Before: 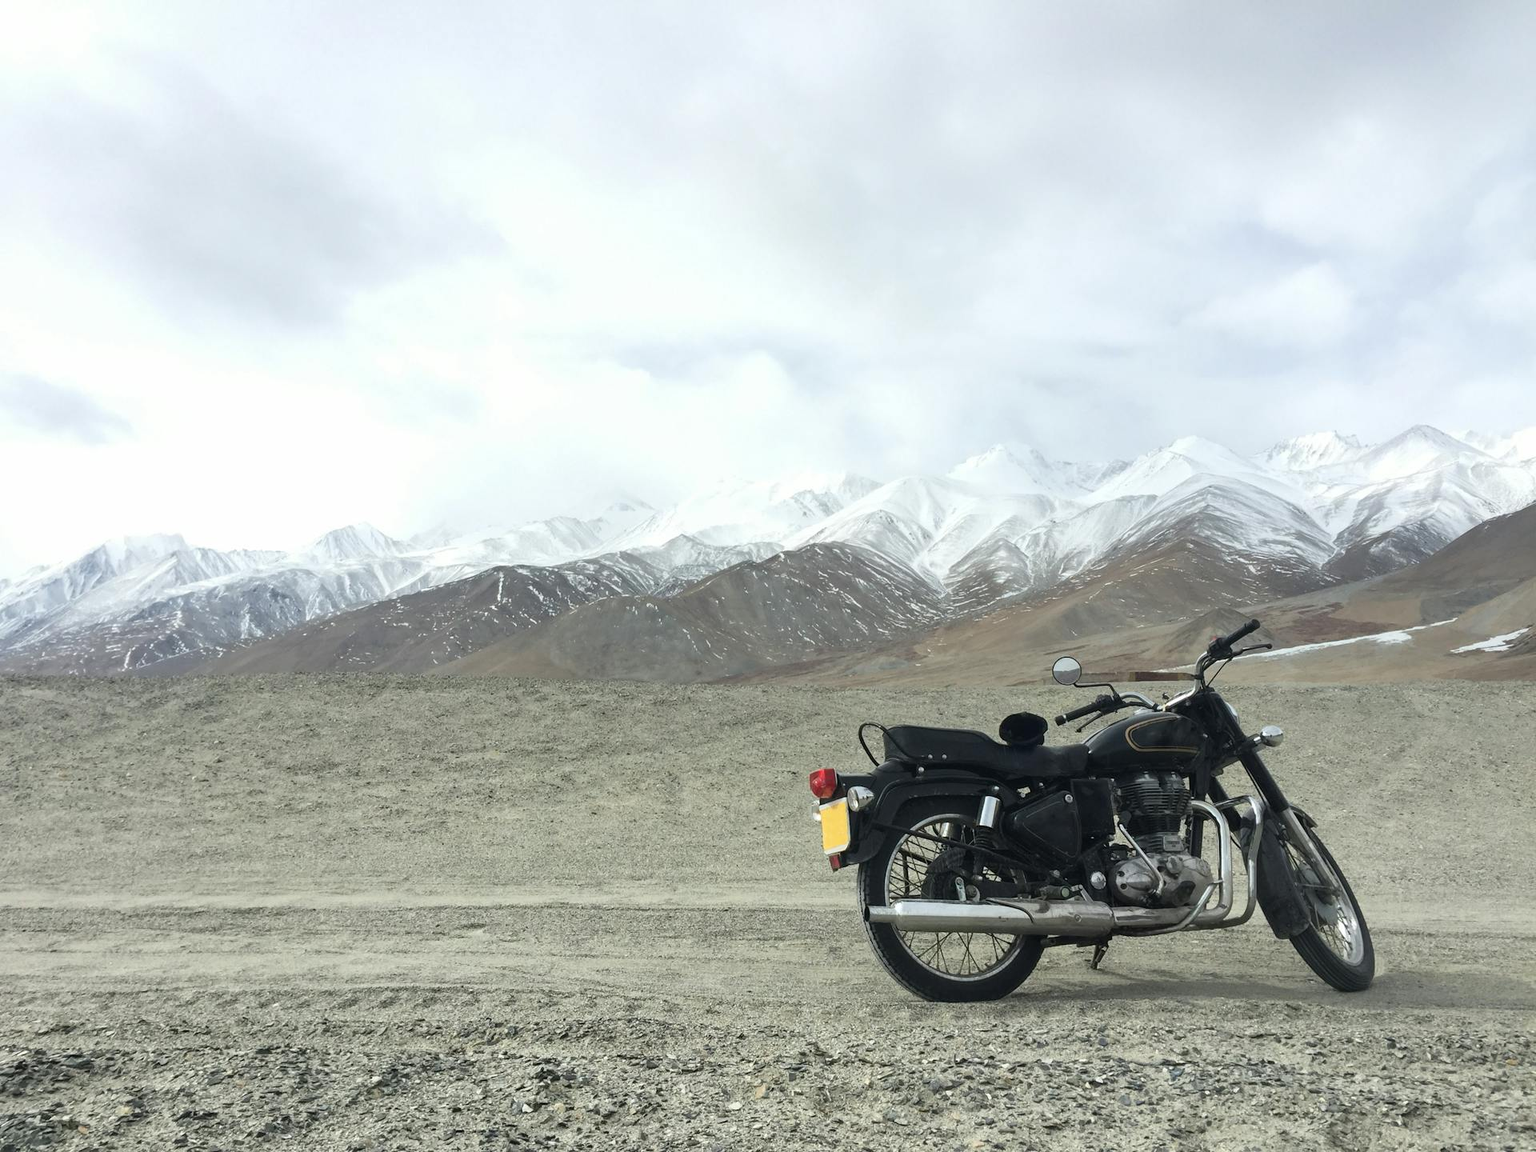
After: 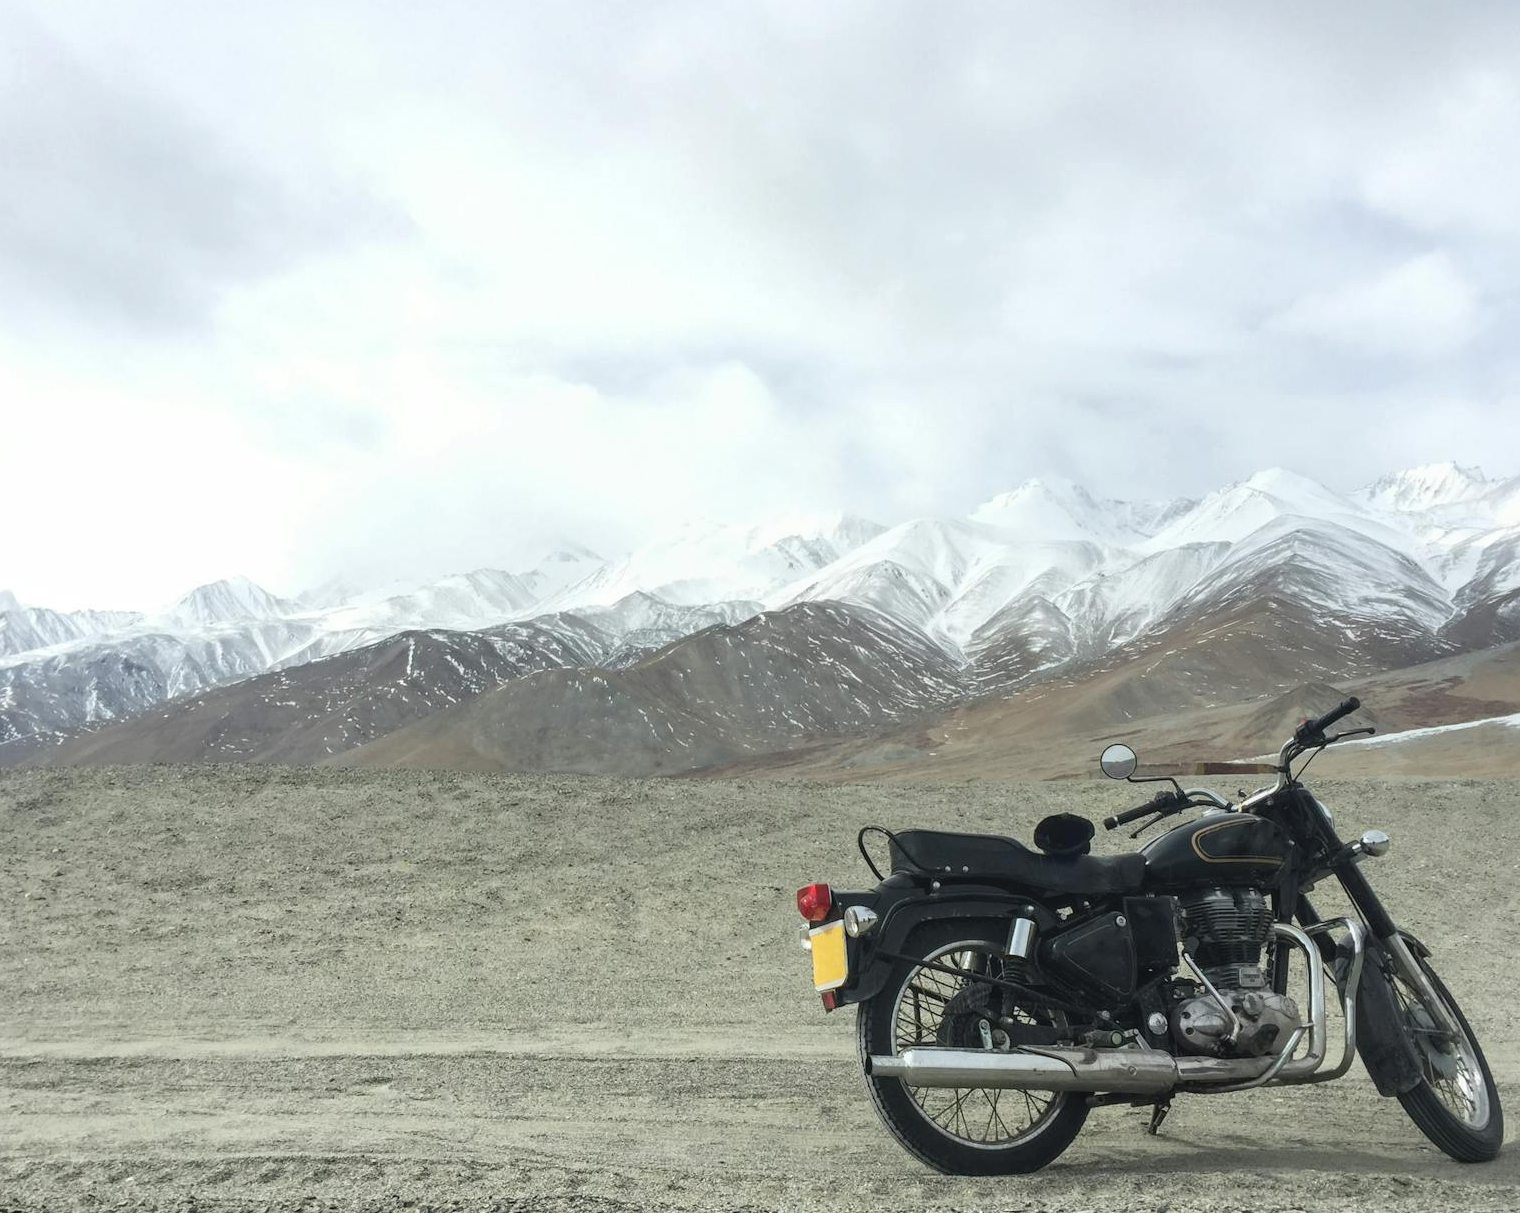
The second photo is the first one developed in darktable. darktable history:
local contrast: detail 110%
crop: left 11.225%, top 5.381%, right 9.565%, bottom 10.314%
